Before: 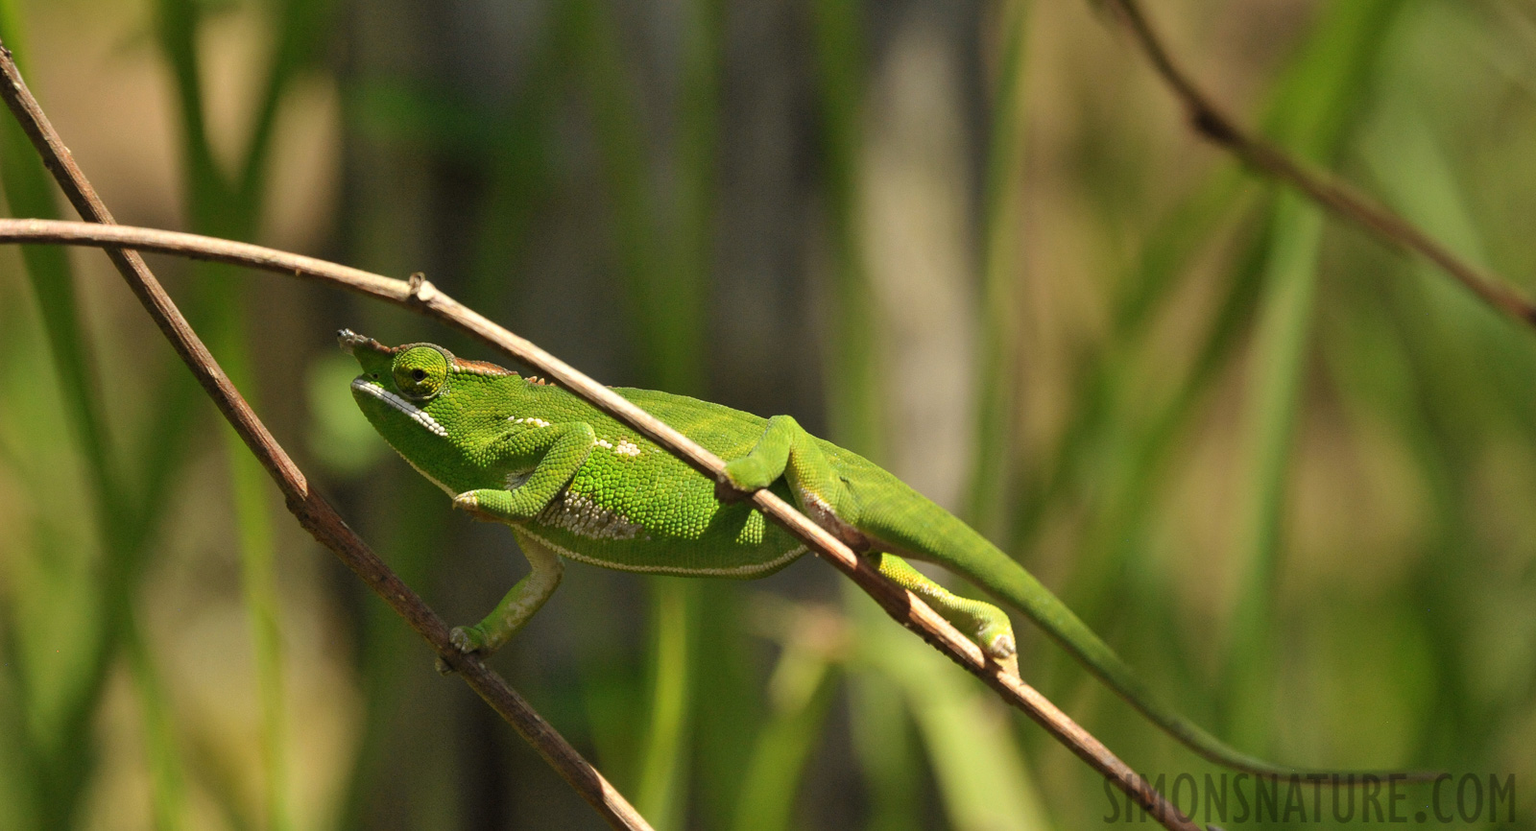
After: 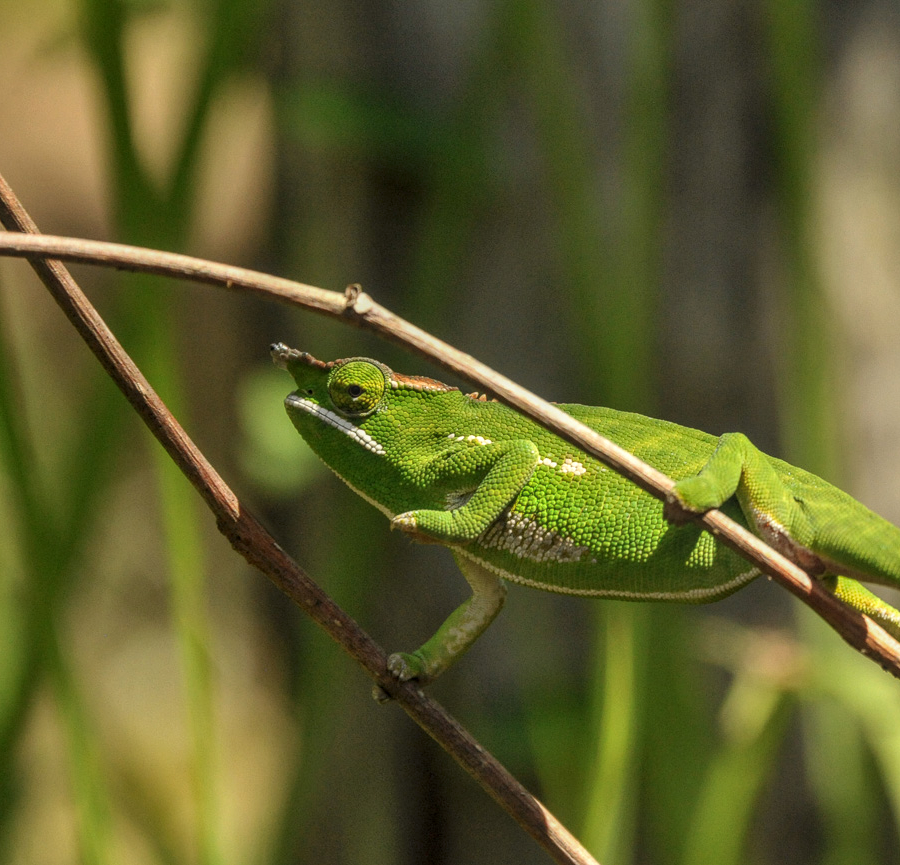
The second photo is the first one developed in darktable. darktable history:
crop: left 5.114%, right 38.589%
local contrast: highlights 0%, shadows 0%, detail 133%
